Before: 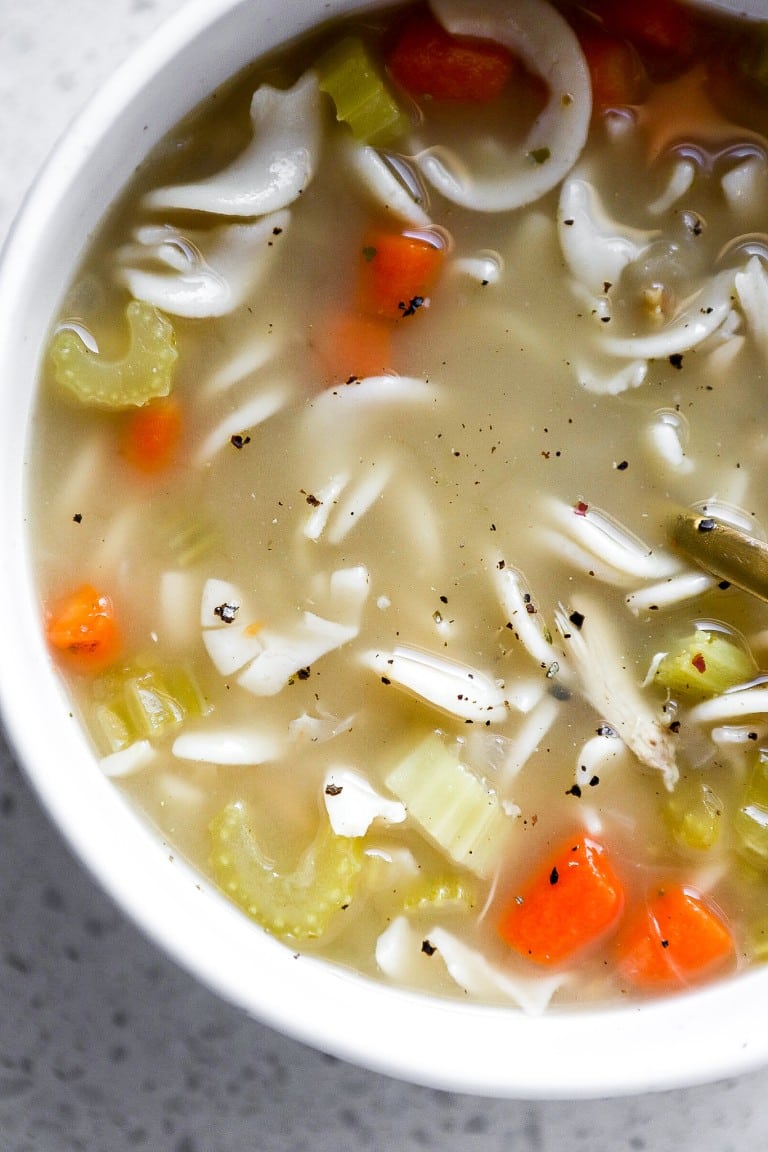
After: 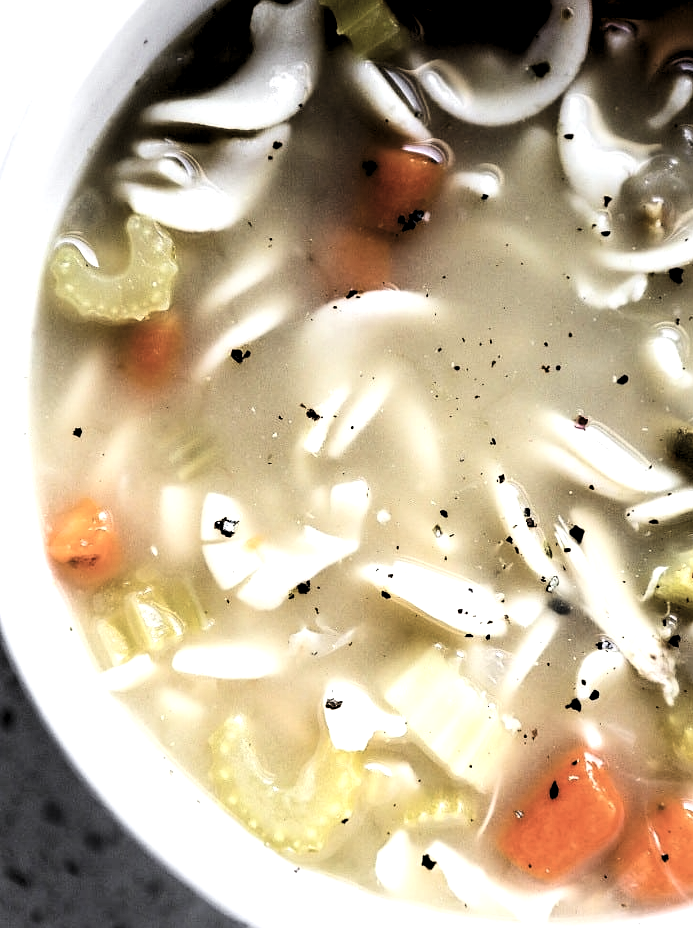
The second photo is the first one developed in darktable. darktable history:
crop: top 7.49%, right 9.717%, bottom 11.943%
levels: levels [0.182, 0.542, 0.902]
contrast brightness saturation: contrast 0.25, saturation -0.31
